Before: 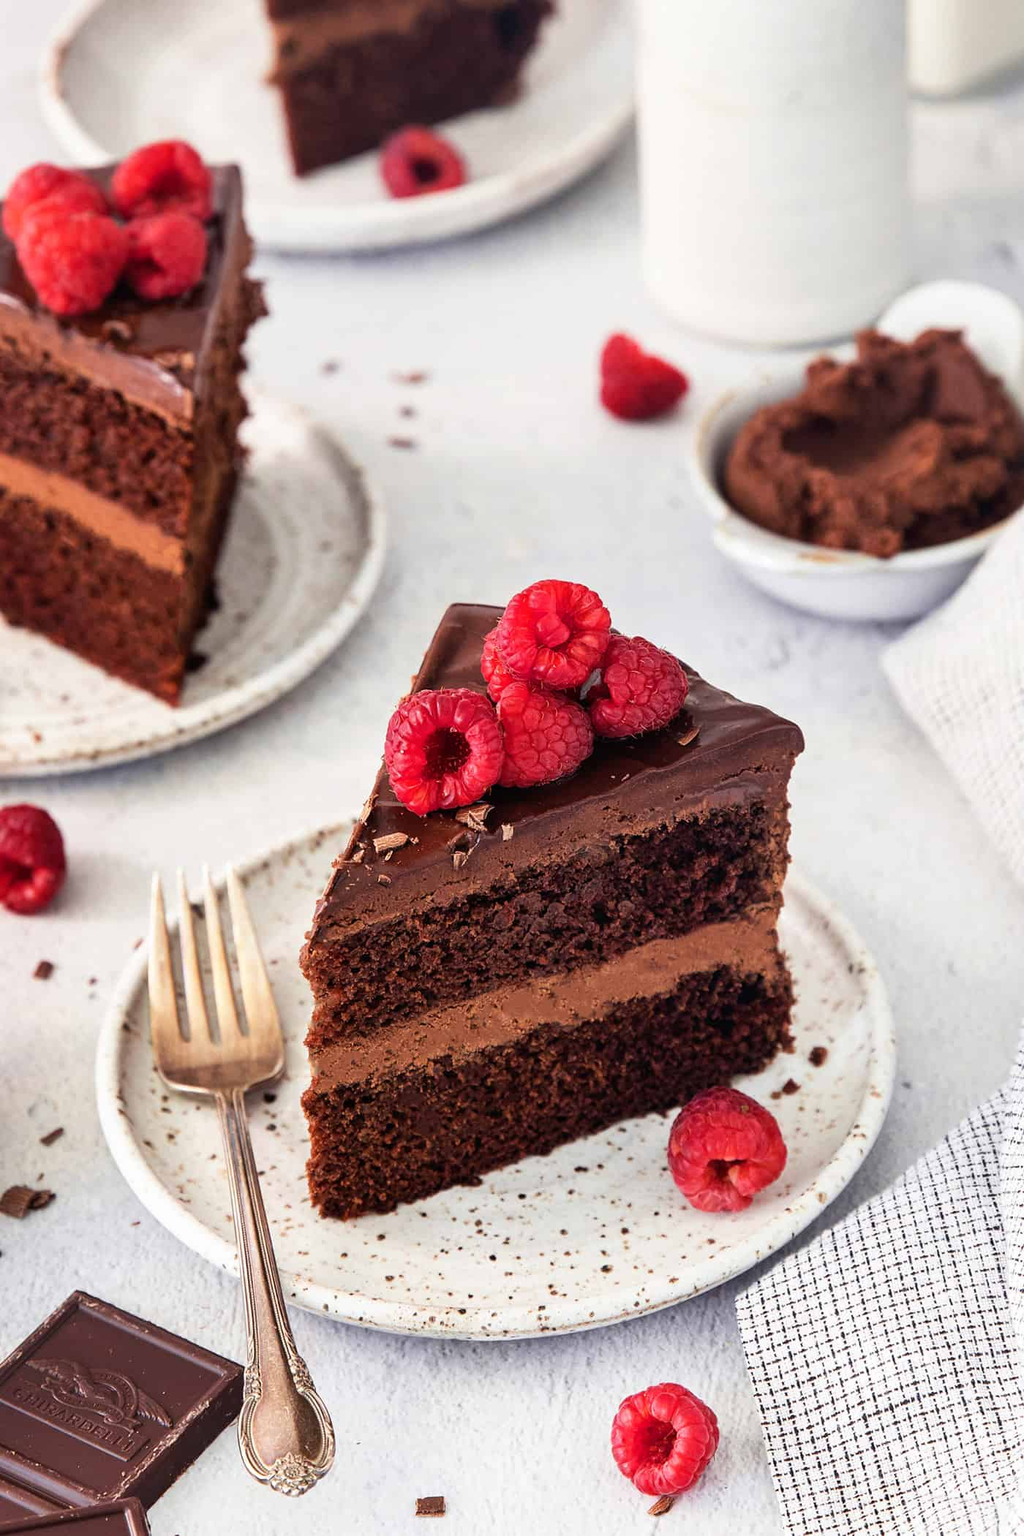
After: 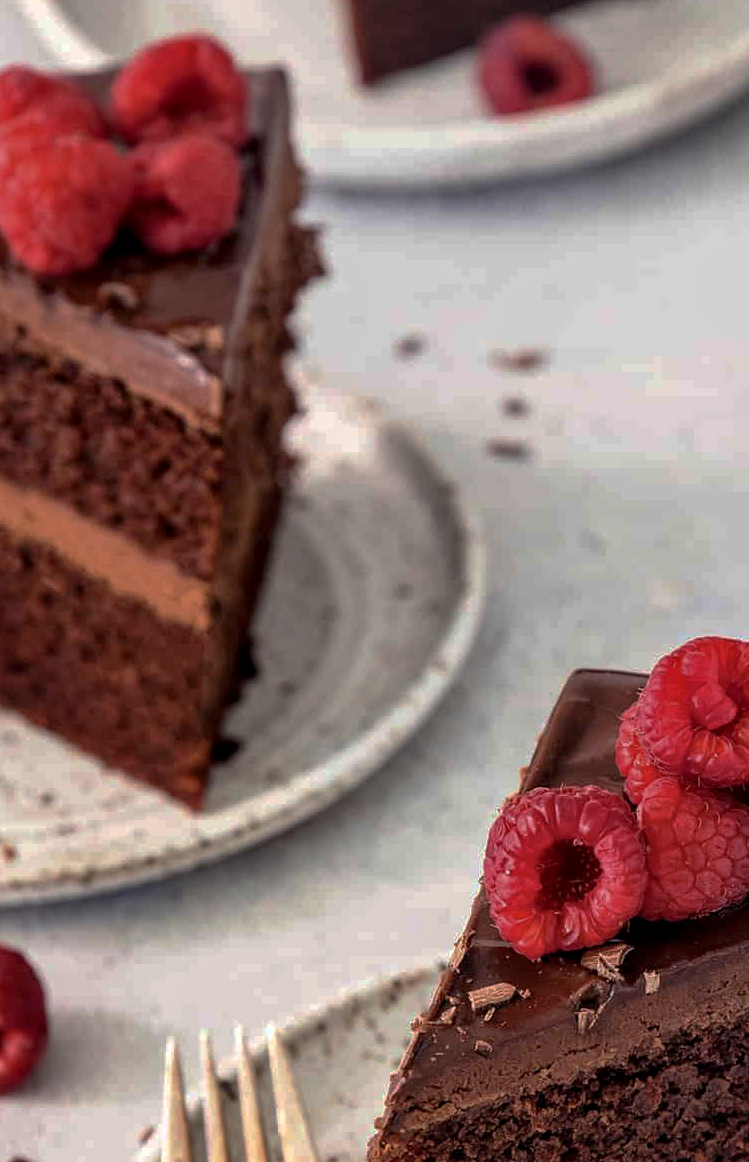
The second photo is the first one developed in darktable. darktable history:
base curve: curves: ch0 [(0, 0) (0.841, 0.609) (1, 1)], preserve colors none
local contrast: on, module defaults
crop and rotate: left 3.04%, top 7.464%, right 43.423%, bottom 37.21%
